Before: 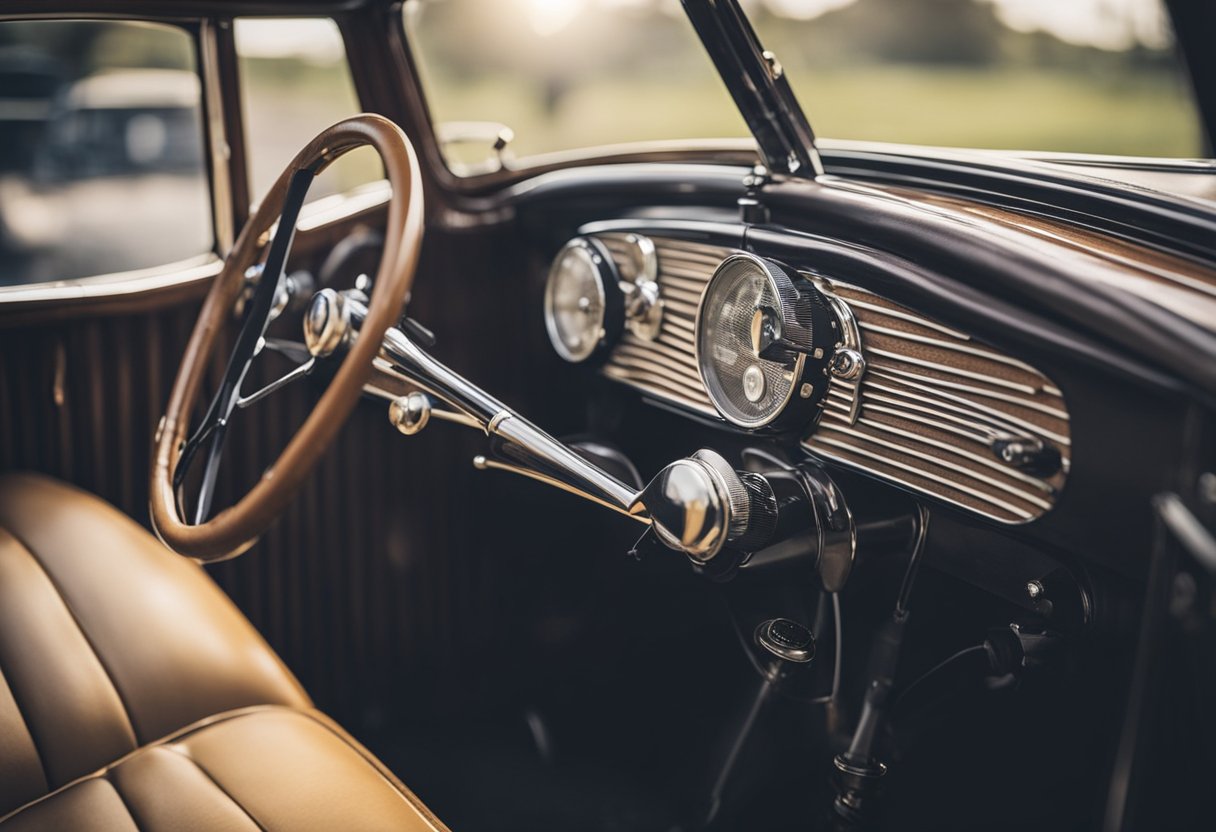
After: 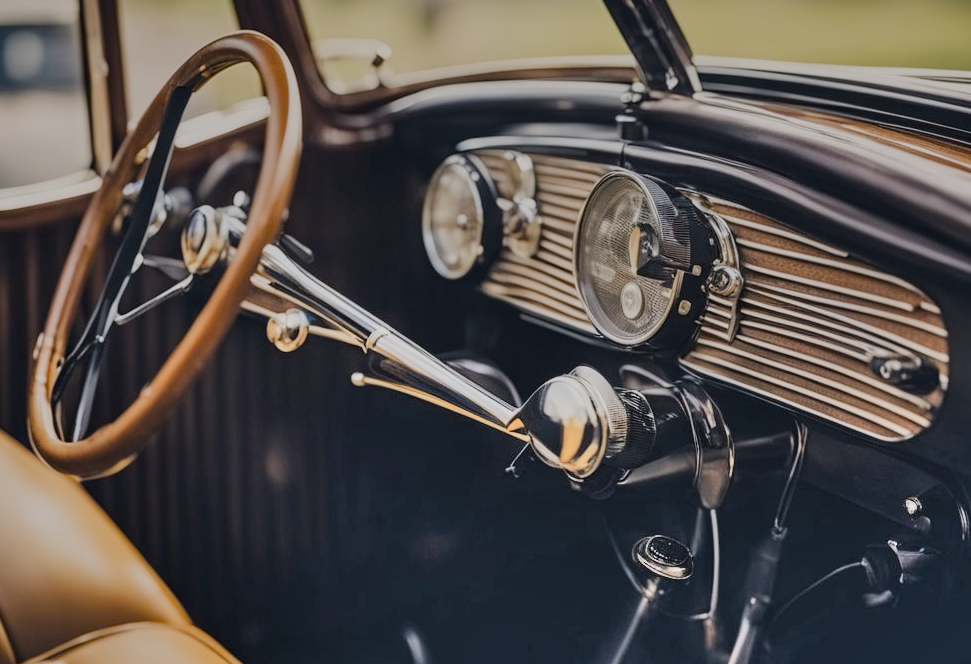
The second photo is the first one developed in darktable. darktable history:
contrast equalizer: y [[0.5 ×6], [0.5 ×6], [0.5 ×6], [0 ×6], [0, 0, 0, 0.581, 0.011, 0]]
crop and rotate: left 10.071%, top 10.071%, right 10.02%, bottom 10.02%
filmic rgb: black relative exposure -7.65 EV, white relative exposure 4.56 EV, hardness 3.61
color balance rgb: perceptual saturation grading › global saturation 35%, perceptual saturation grading › highlights -30%, perceptual saturation grading › shadows 35%, perceptual brilliance grading › global brilliance 3%, perceptual brilliance grading › highlights -3%, perceptual brilliance grading › shadows 3%
shadows and highlights: shadows 80.73, white point adjustment -9.07, highlights -61.46, soften with gaussian
